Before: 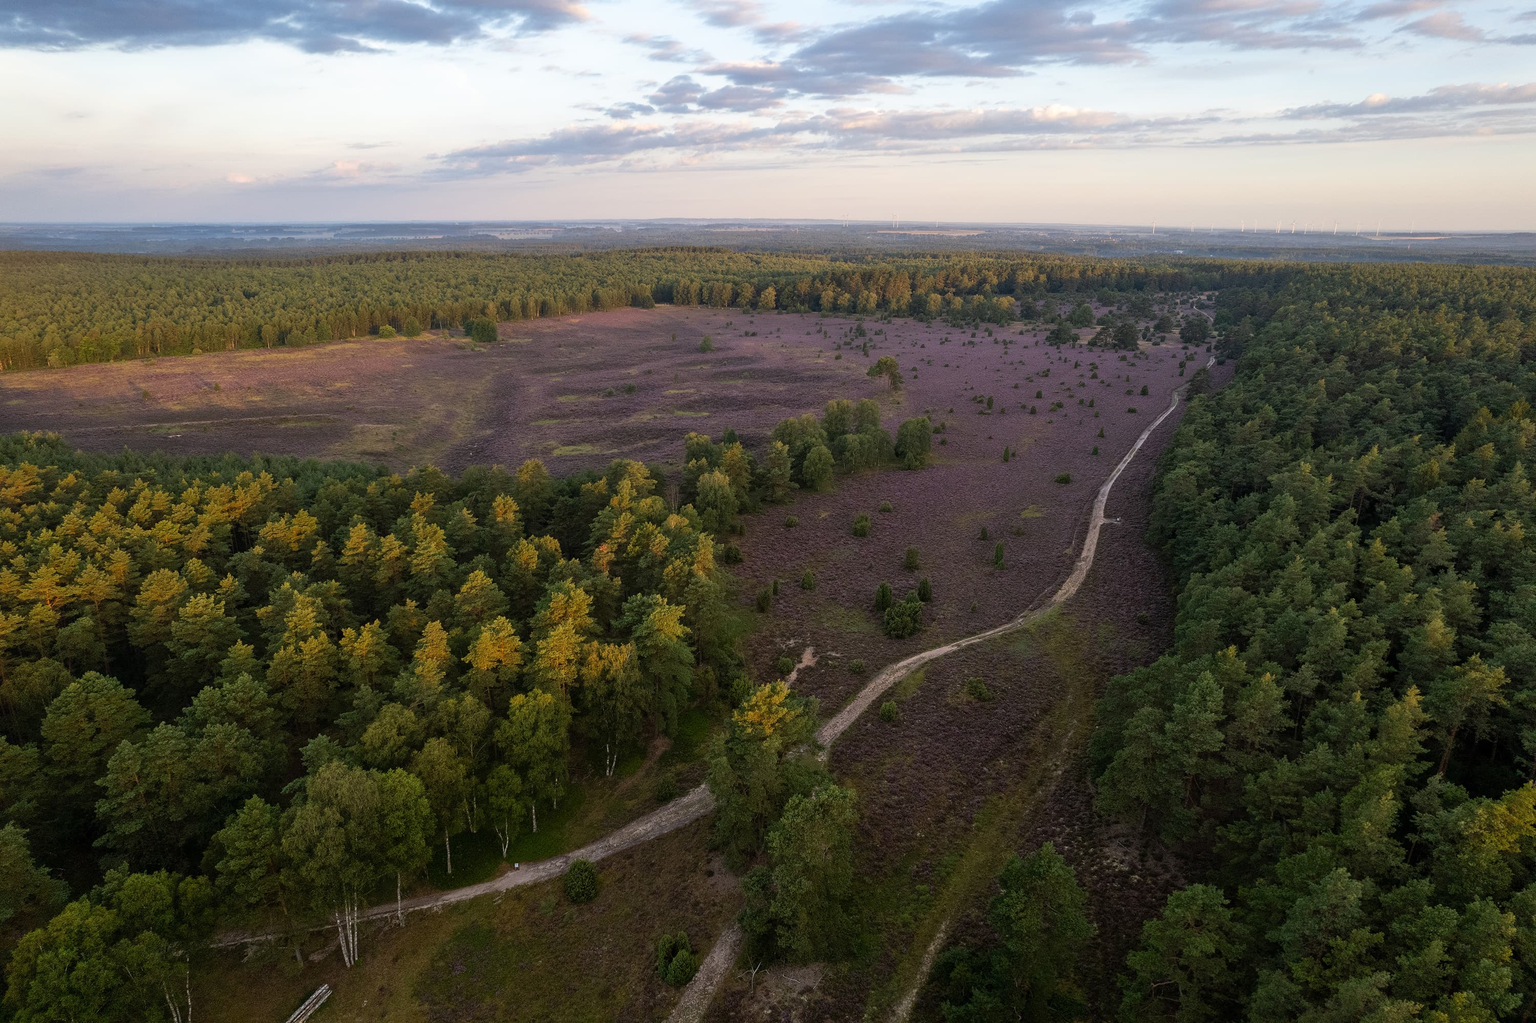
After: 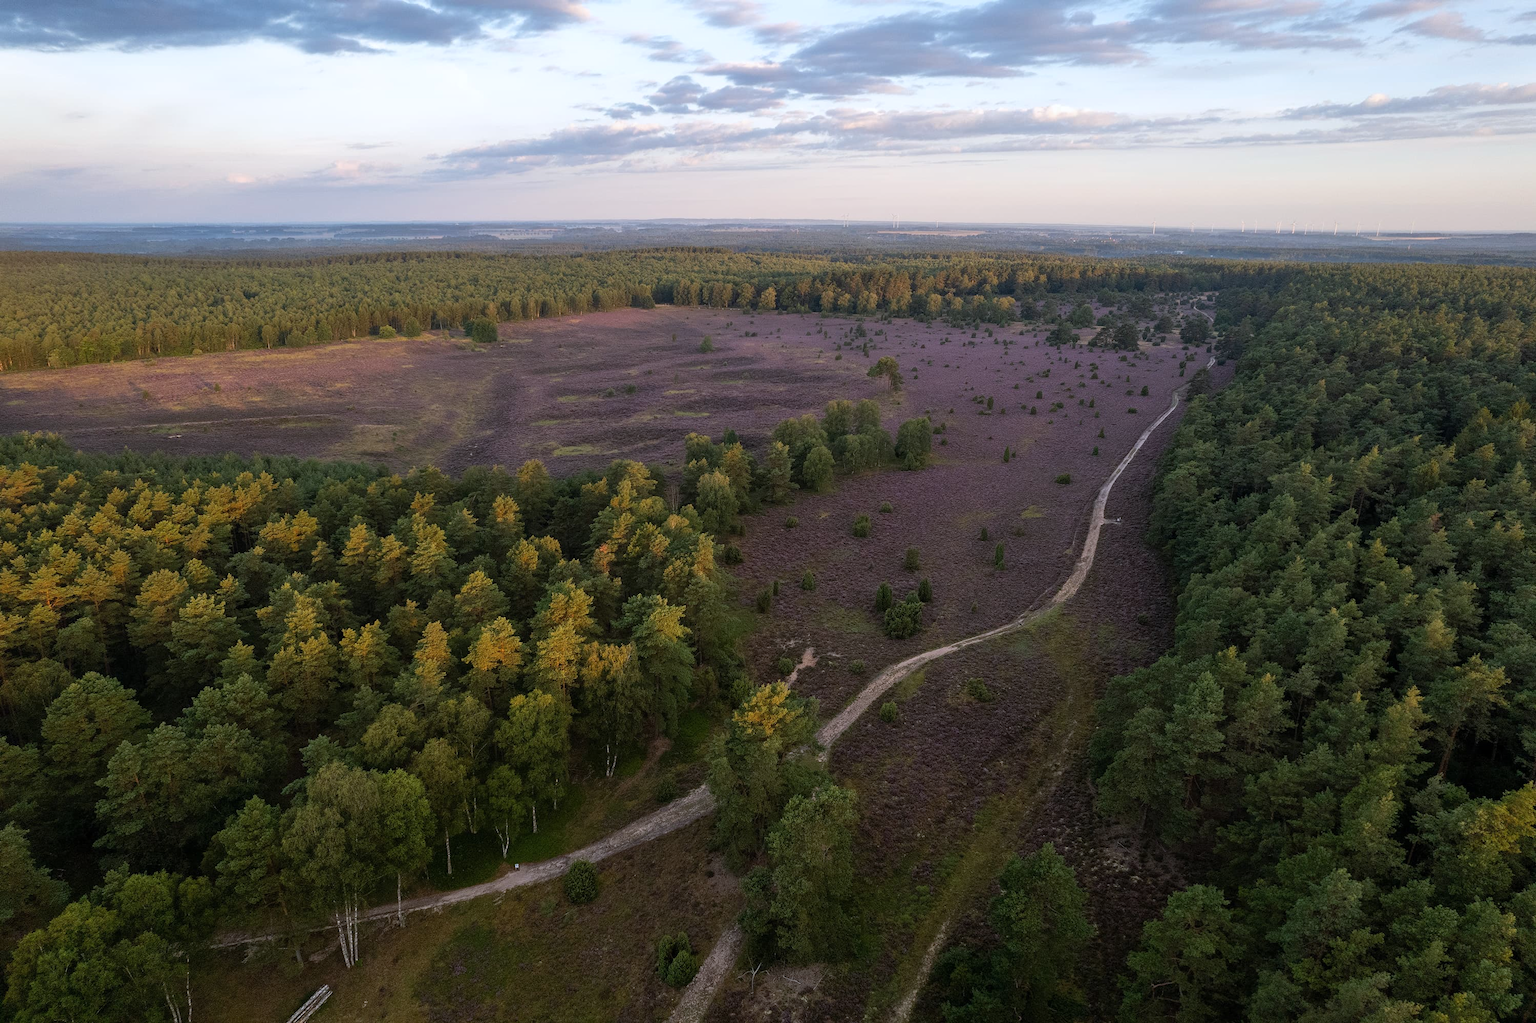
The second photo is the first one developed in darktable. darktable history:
color correction: highlights a* -0.117, highlights b* -5.78, shadows a* -0.134, shadows b* -0.137
